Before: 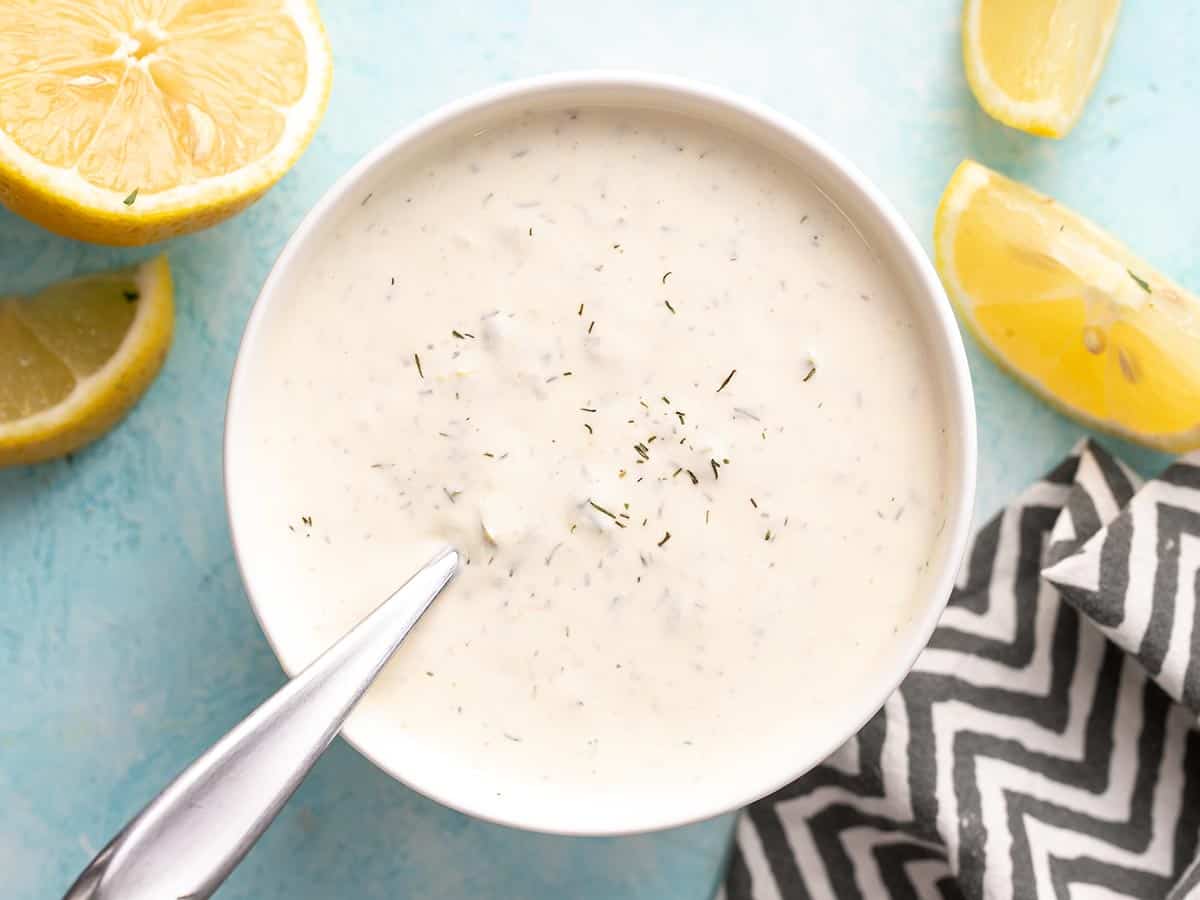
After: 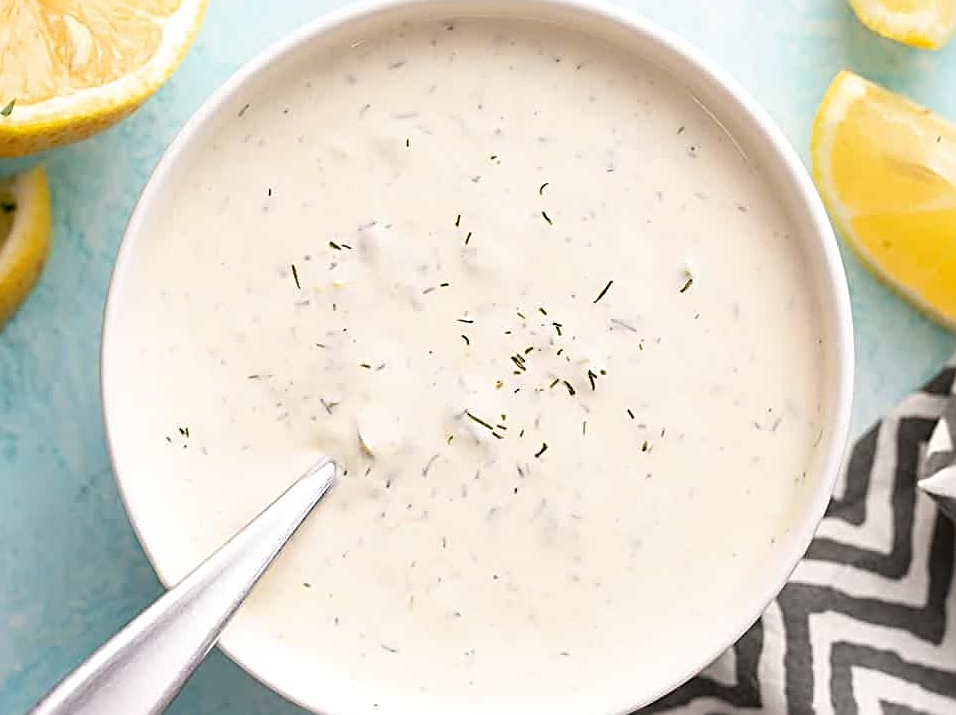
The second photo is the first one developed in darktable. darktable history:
sharpen: radius 2.811, amount 0.712
crop and rotate: left 10.321%, top 9.931%, right 9.957%, bottom 10.547%
